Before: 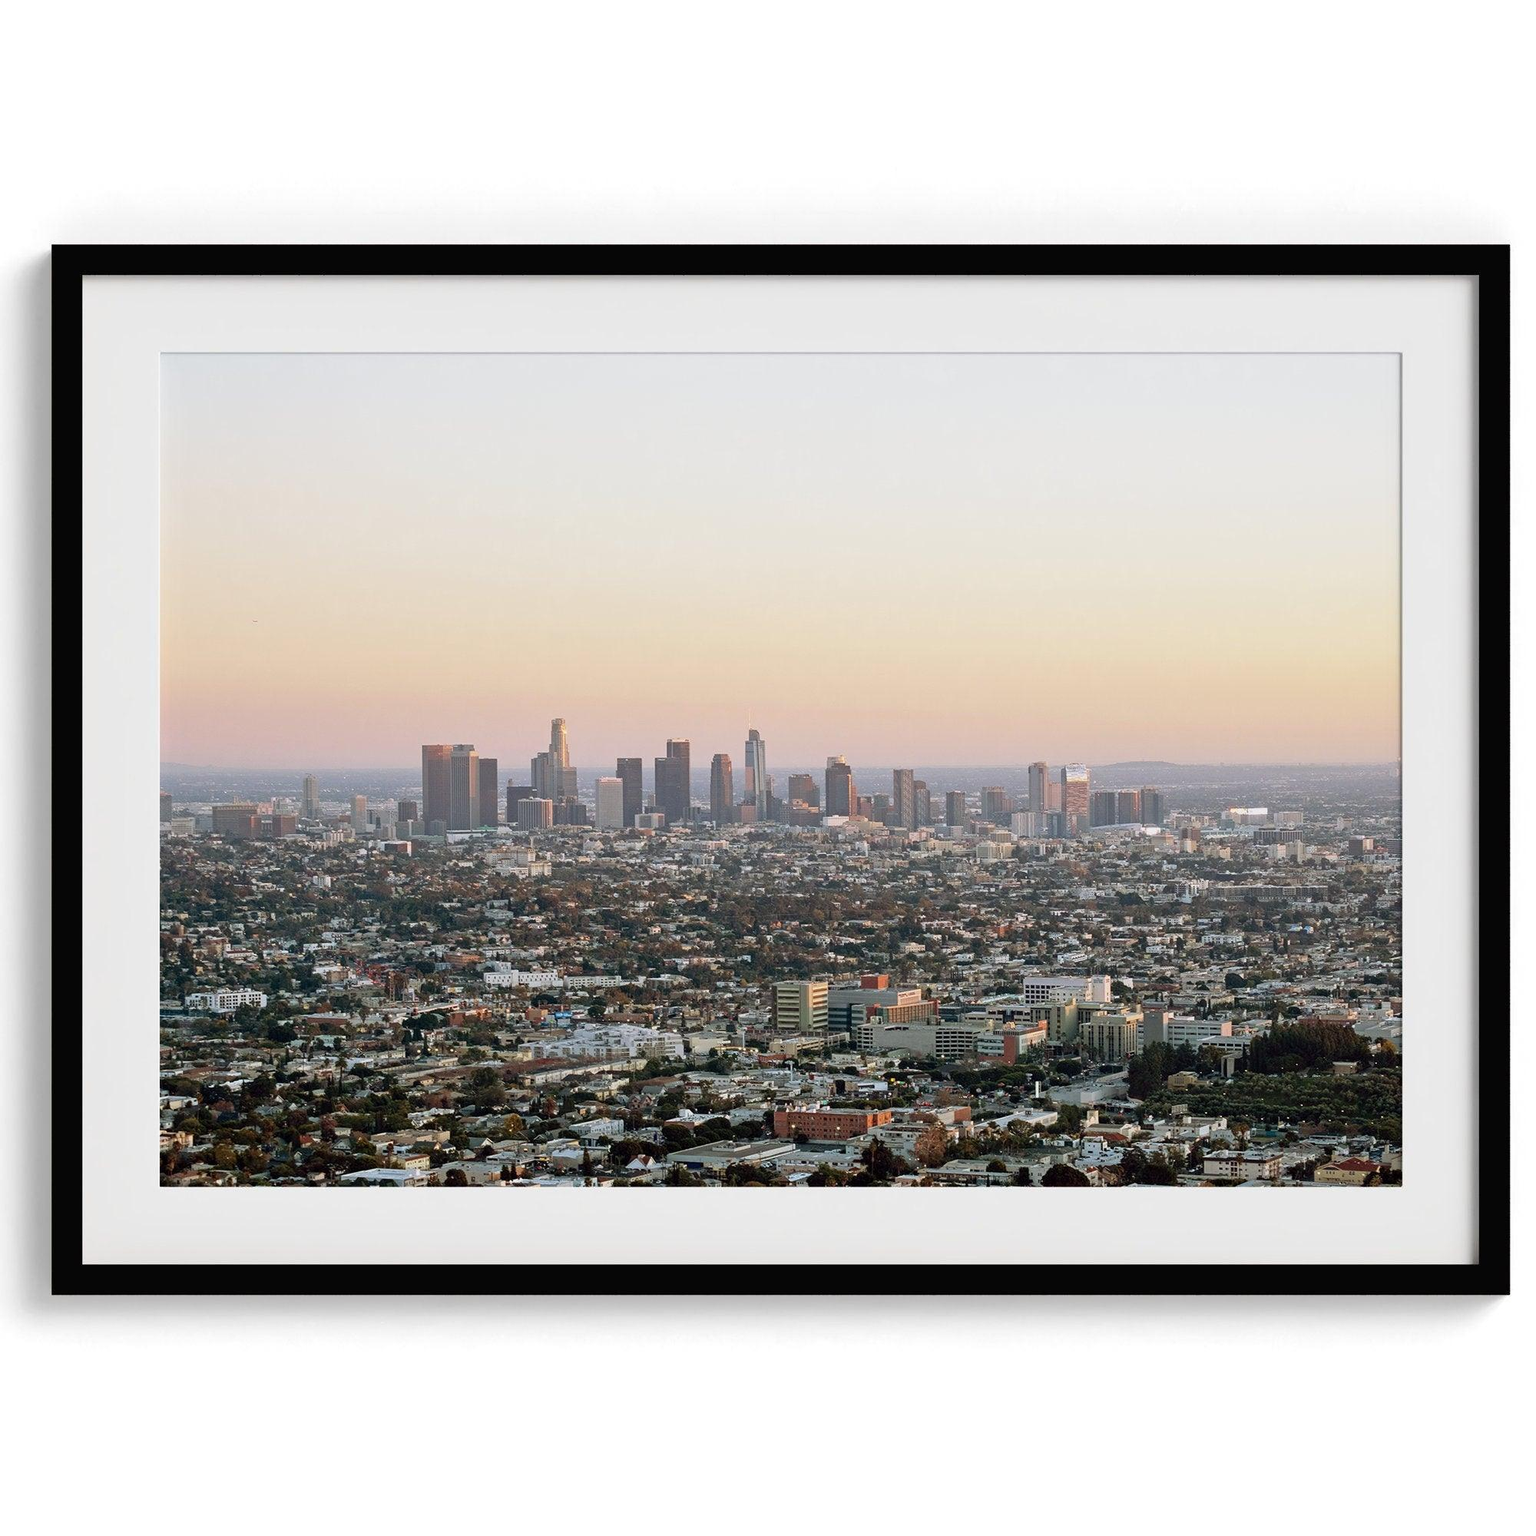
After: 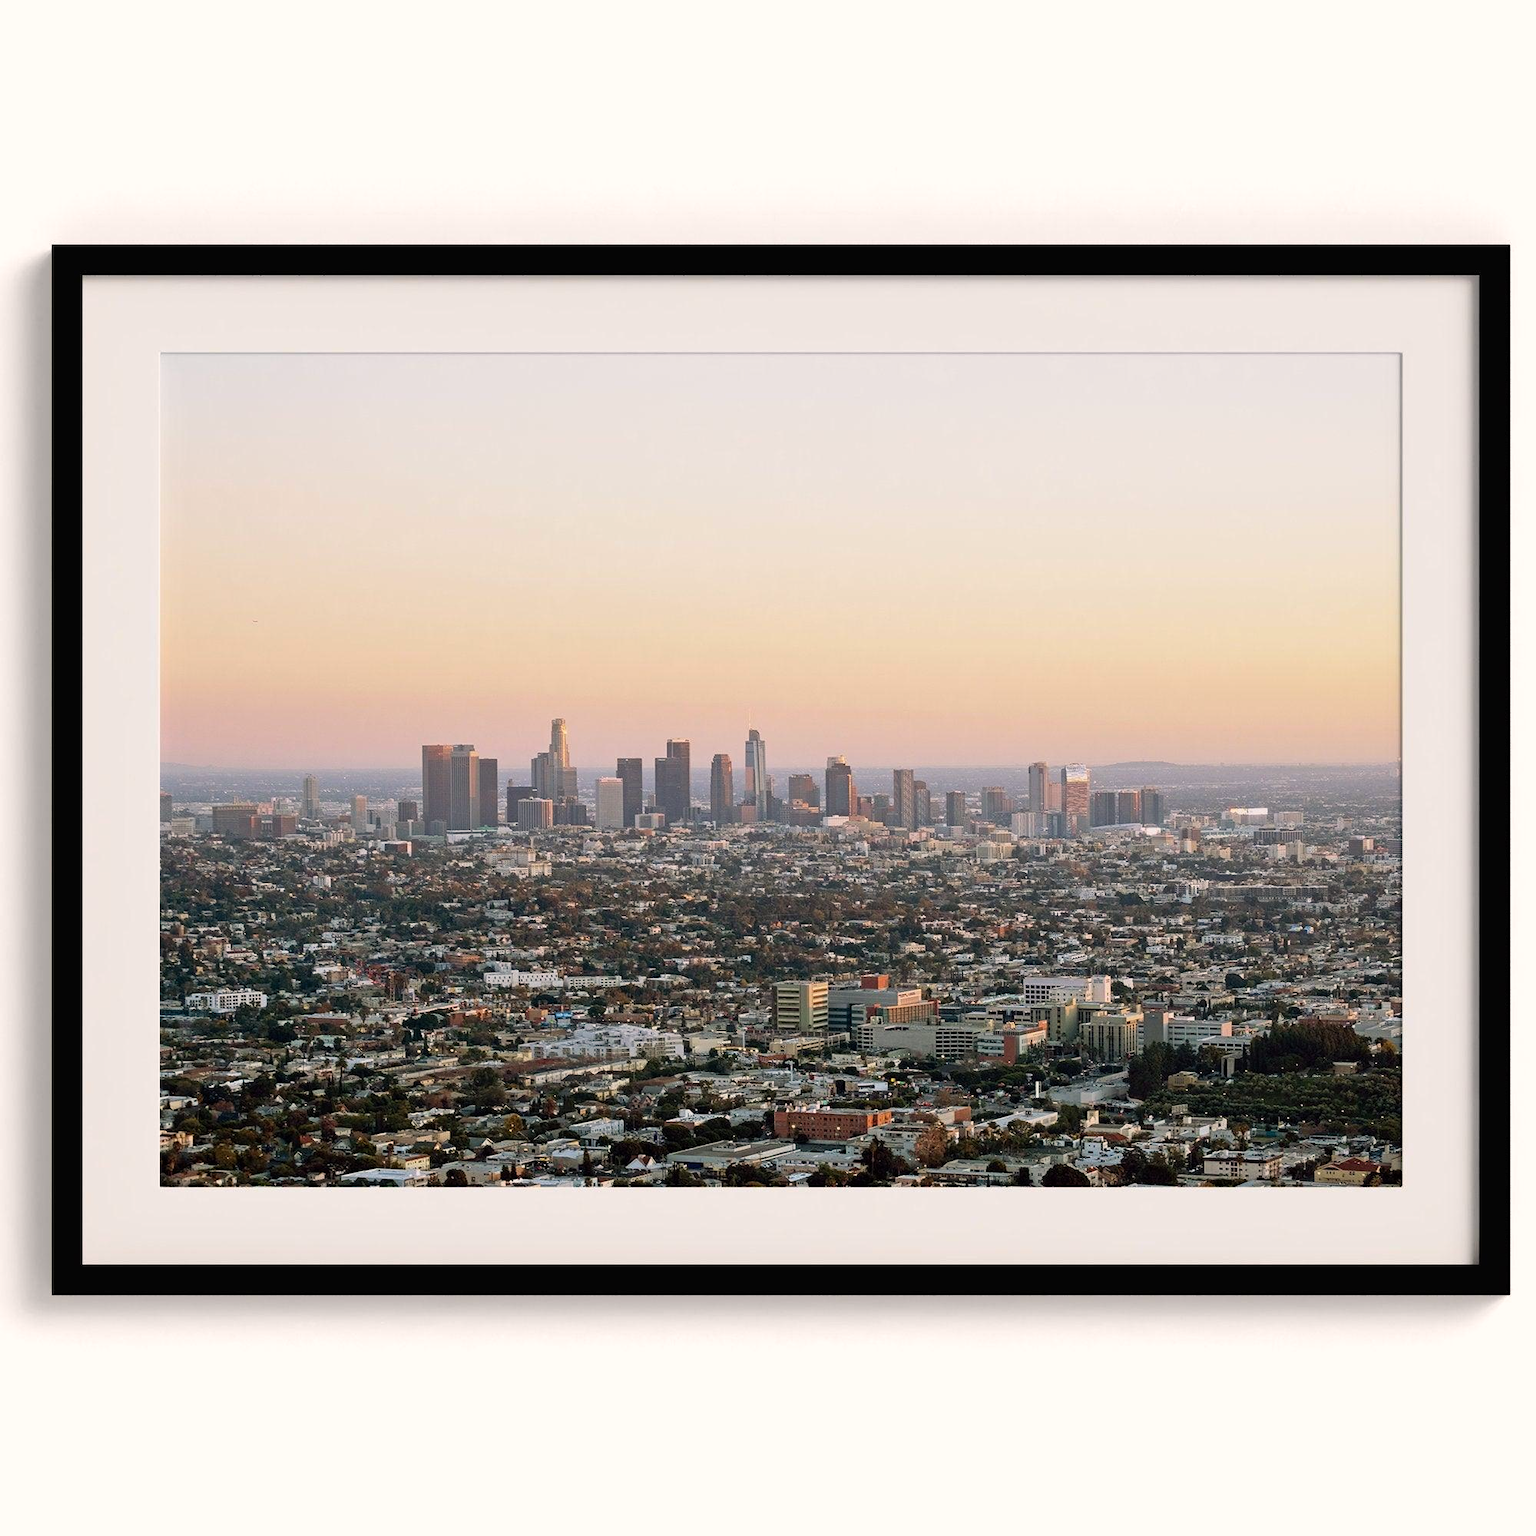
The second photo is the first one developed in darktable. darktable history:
color balance rgb: shadows lift › luminance -20.317%, highlights gain › chroma 1.594%, highlights gain › hue 55.17°, perceptual saturation grading › global saturation -0.147%, global vibrance 20%
haze removal: compatibility mode true, adaptive false
